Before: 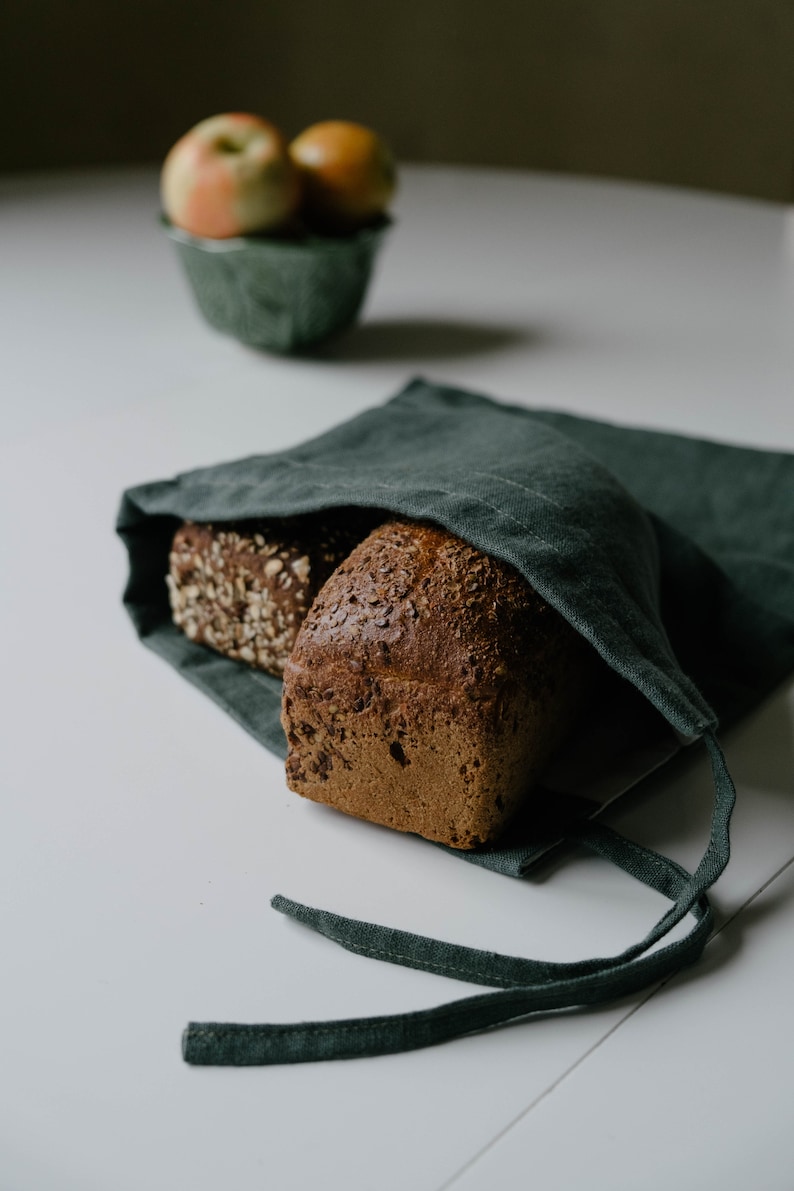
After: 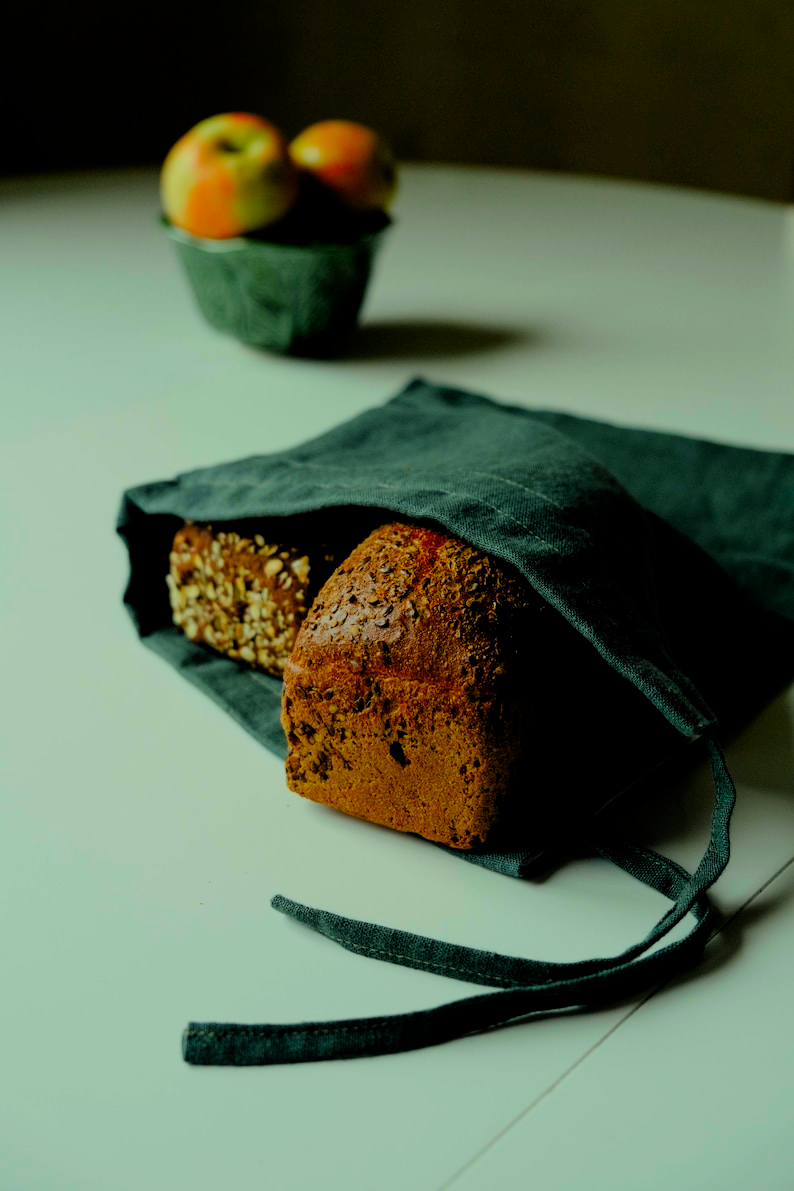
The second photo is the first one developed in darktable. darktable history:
filmic rgb: black relative exposure -7.75 EV, white relative exposure 4.4 EV, threshold 3 EV, target black luminance 0%, hardness 3.76, latitude 50.51%, contrast 1.074, highlights saturation mix 10%, shadows ↔ highlights balance -0.22%, color science v4 (2020), enable highlight reconstruction true
color correction: highlights a* -10.77, highlights b* 9.8, saturation 1.72
